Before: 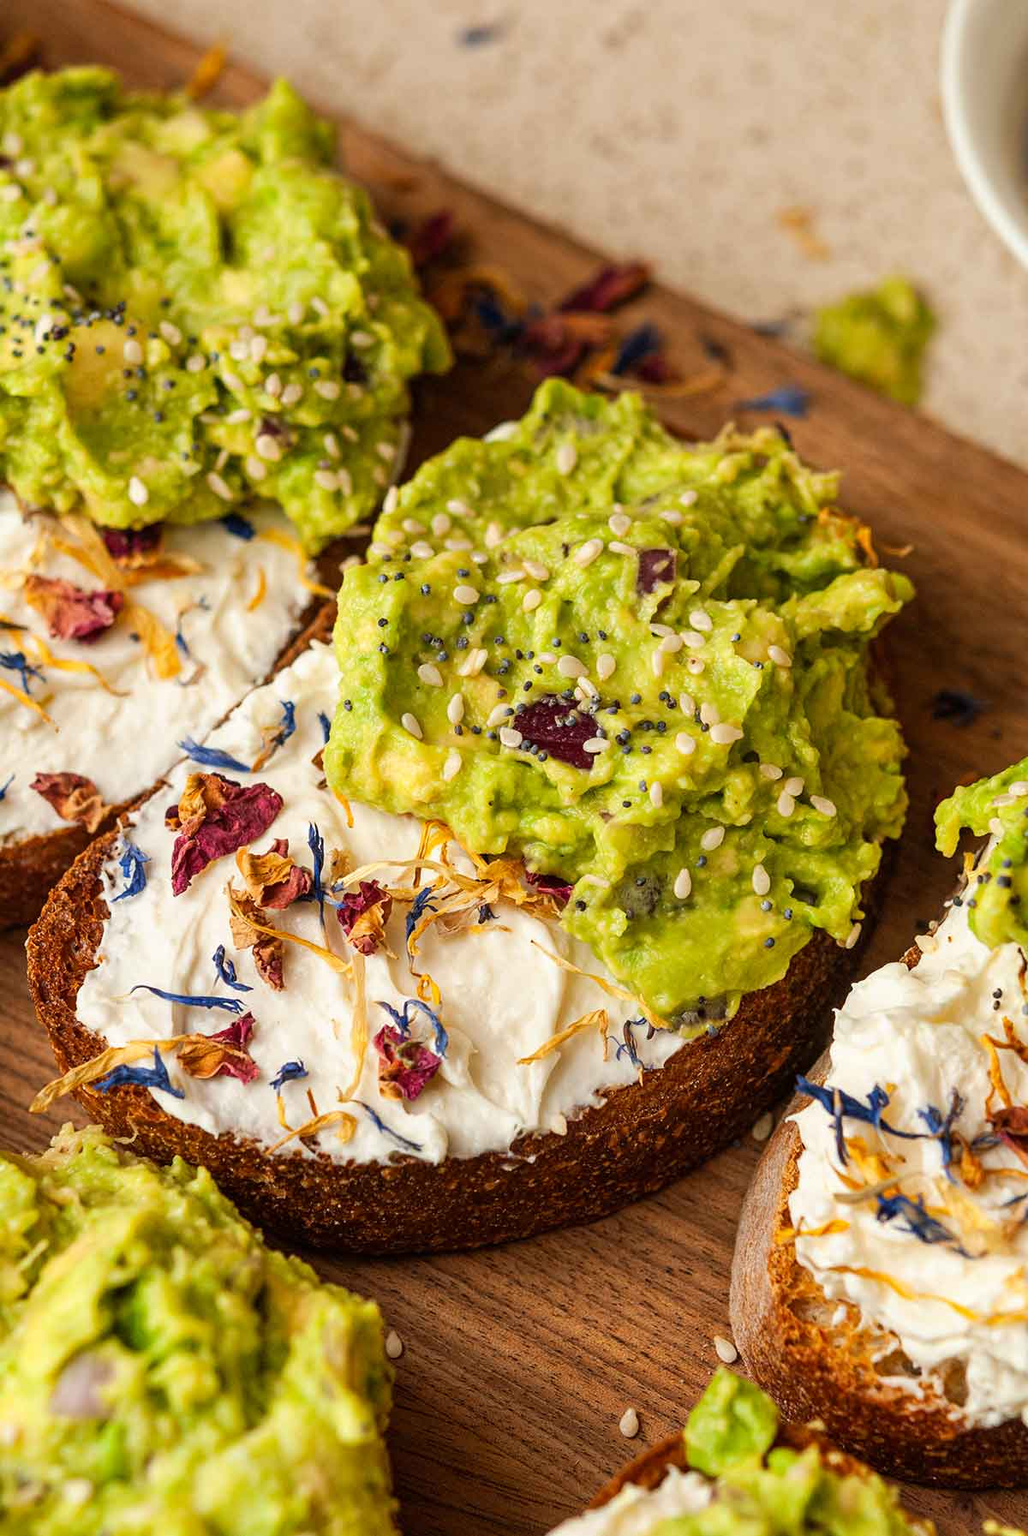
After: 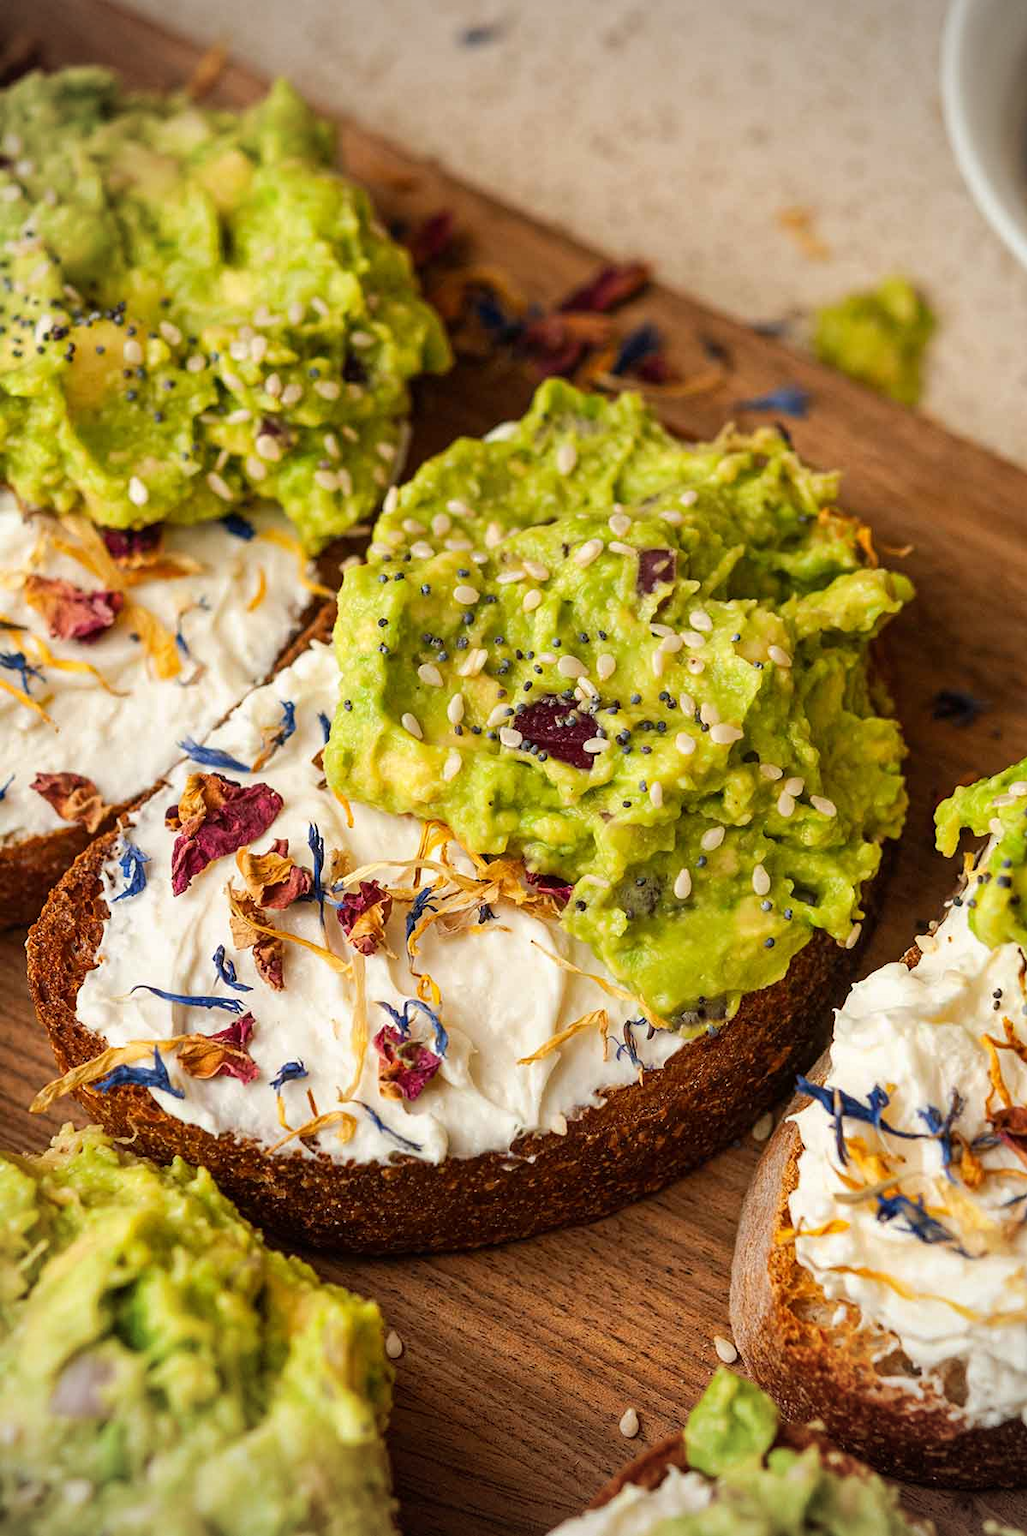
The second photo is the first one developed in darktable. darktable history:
tone equalizer: edges refinement/feathering 500, mask exposure compensation -1.57 EV, preserve details no
vignetting: on, module defaults
